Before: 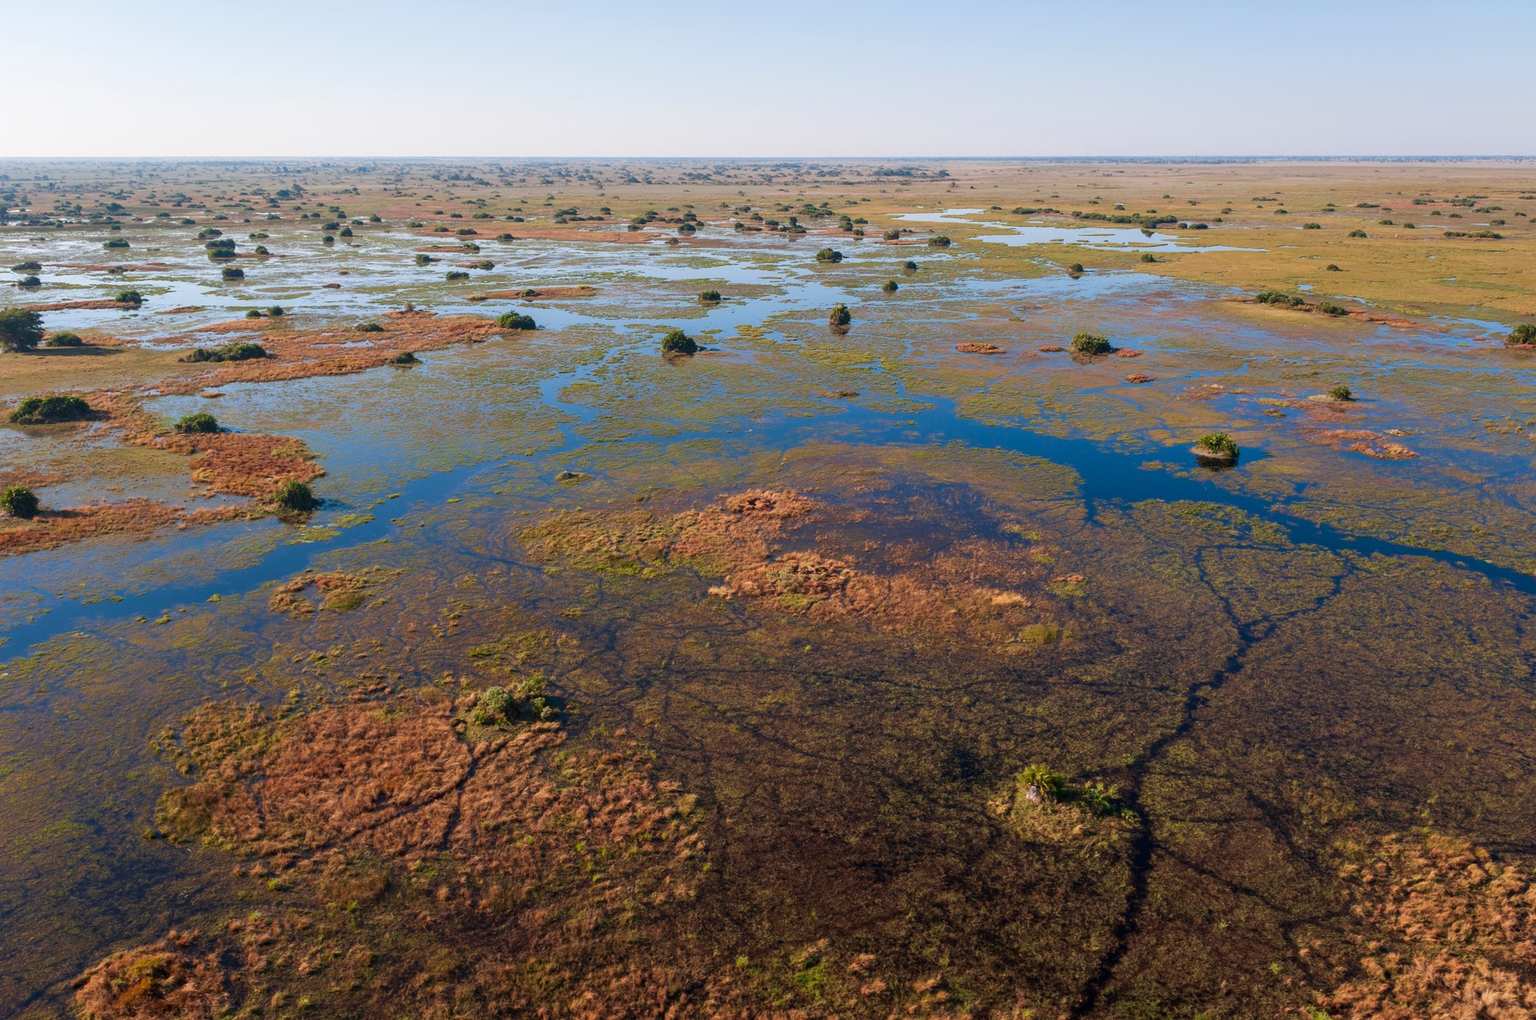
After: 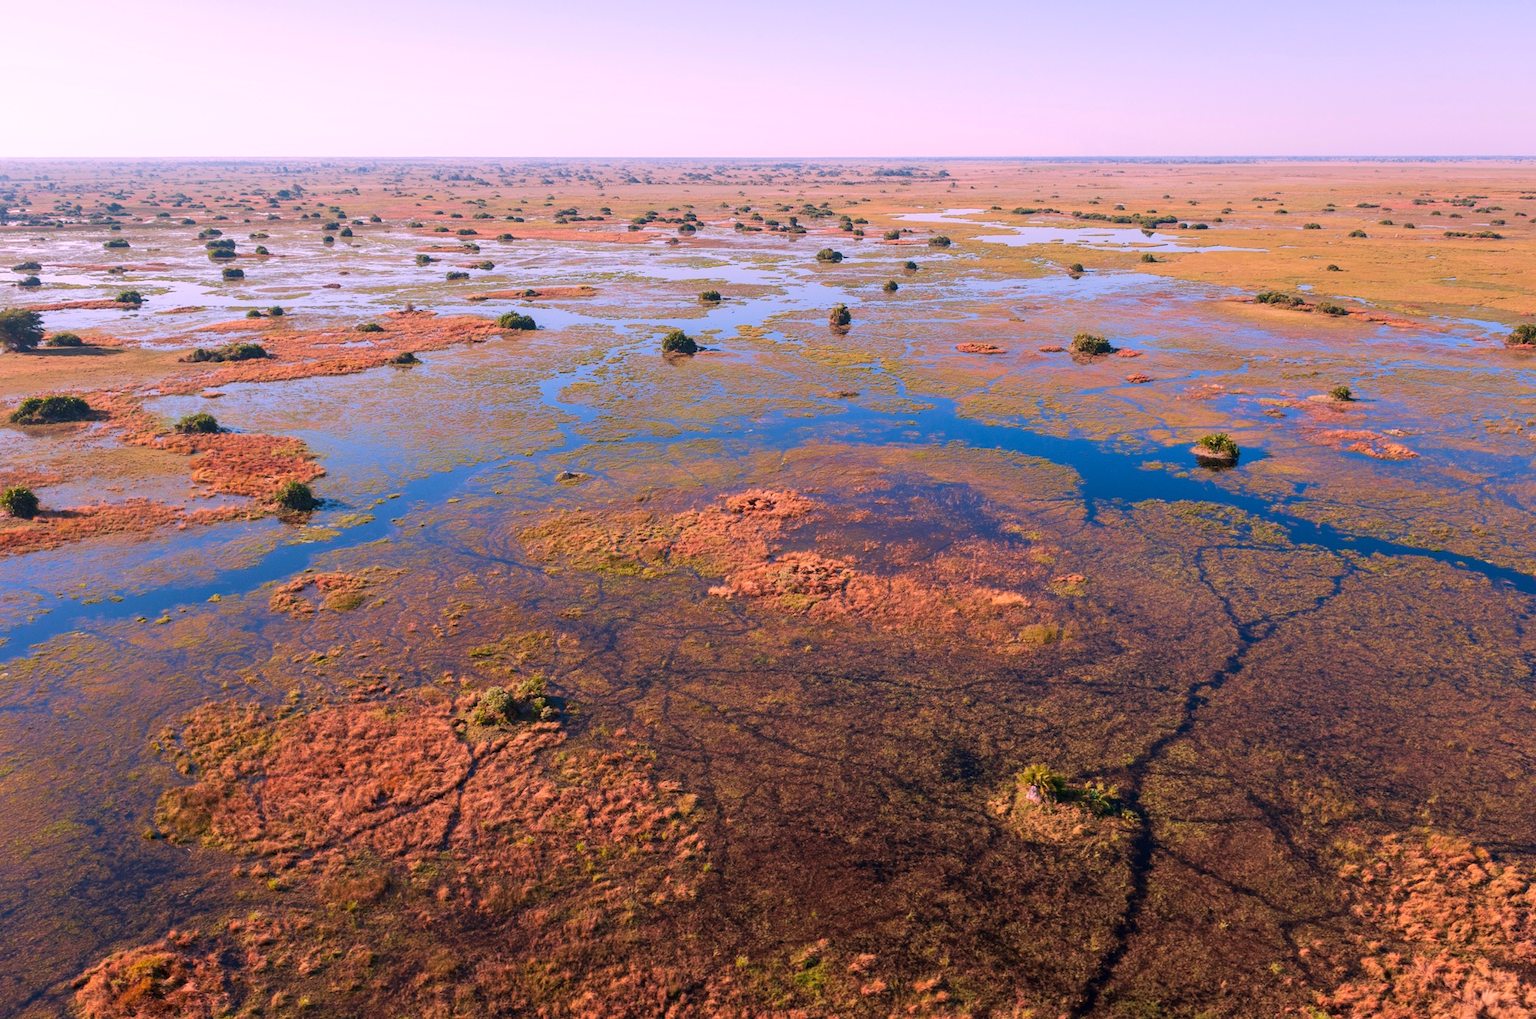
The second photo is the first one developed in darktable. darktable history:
base curve: curves: ch0 [(0, 0) (0.262, 0.32) (0.722, 0.705) (1, 1)]
white balance: red 1.188, blue 1.11
